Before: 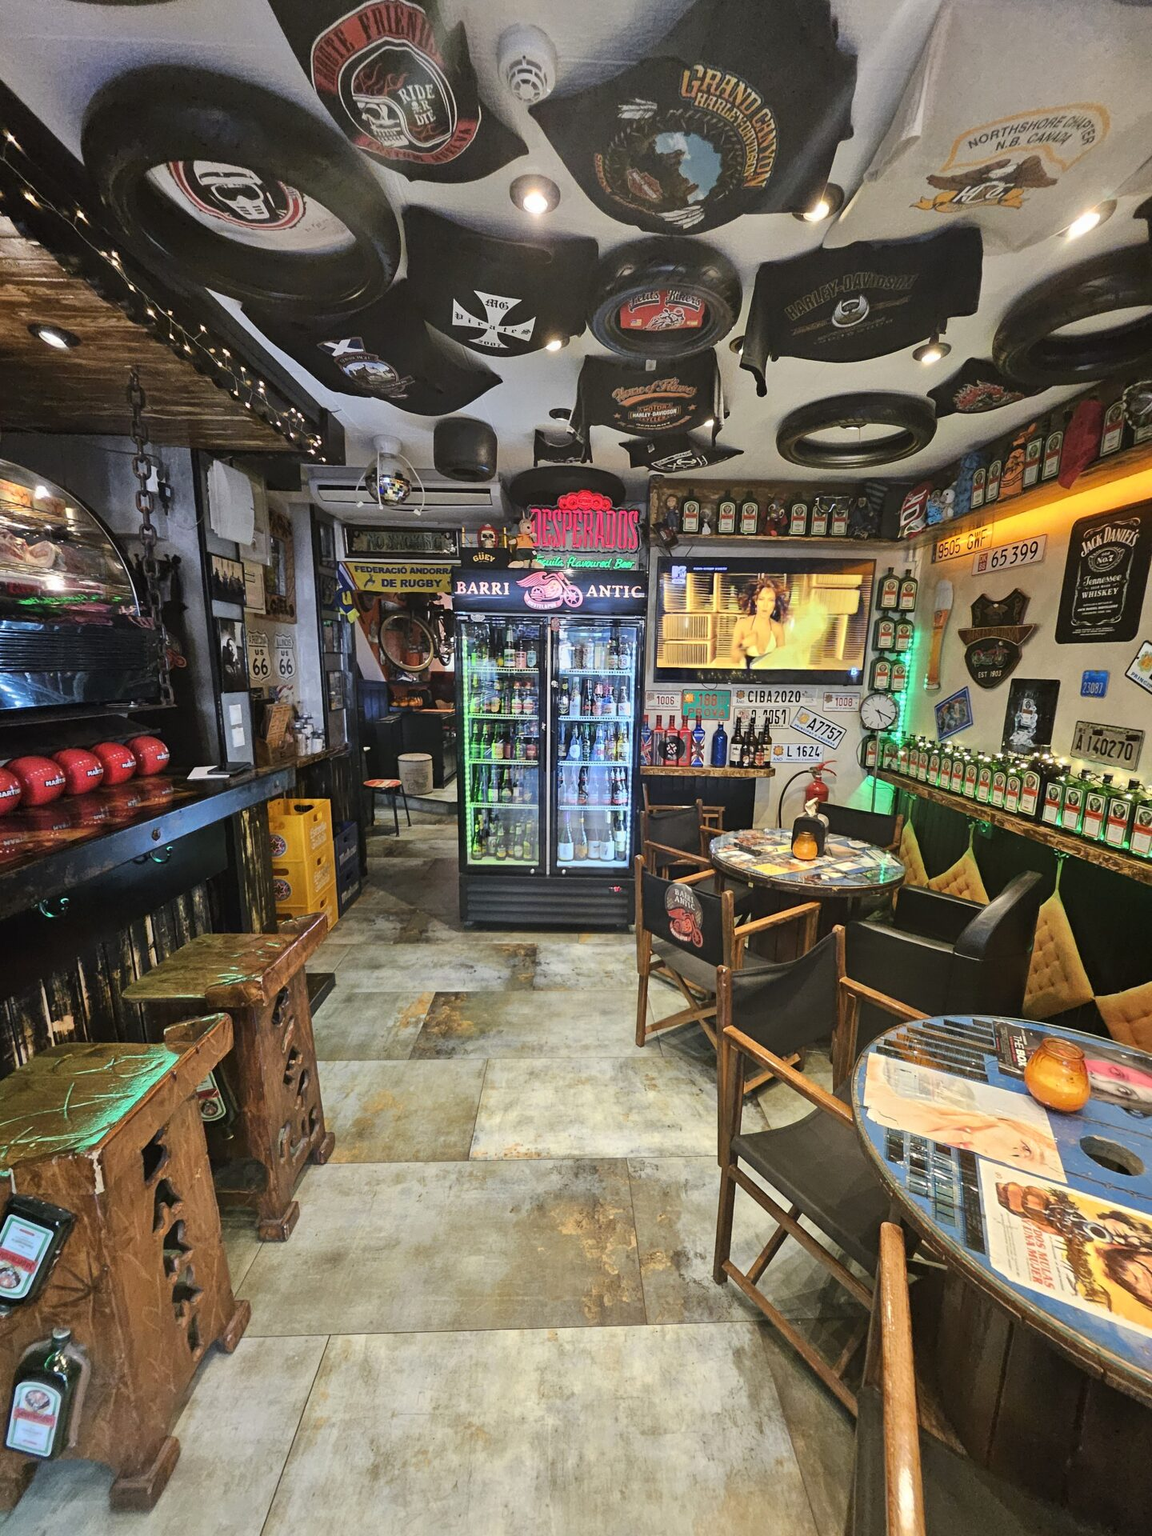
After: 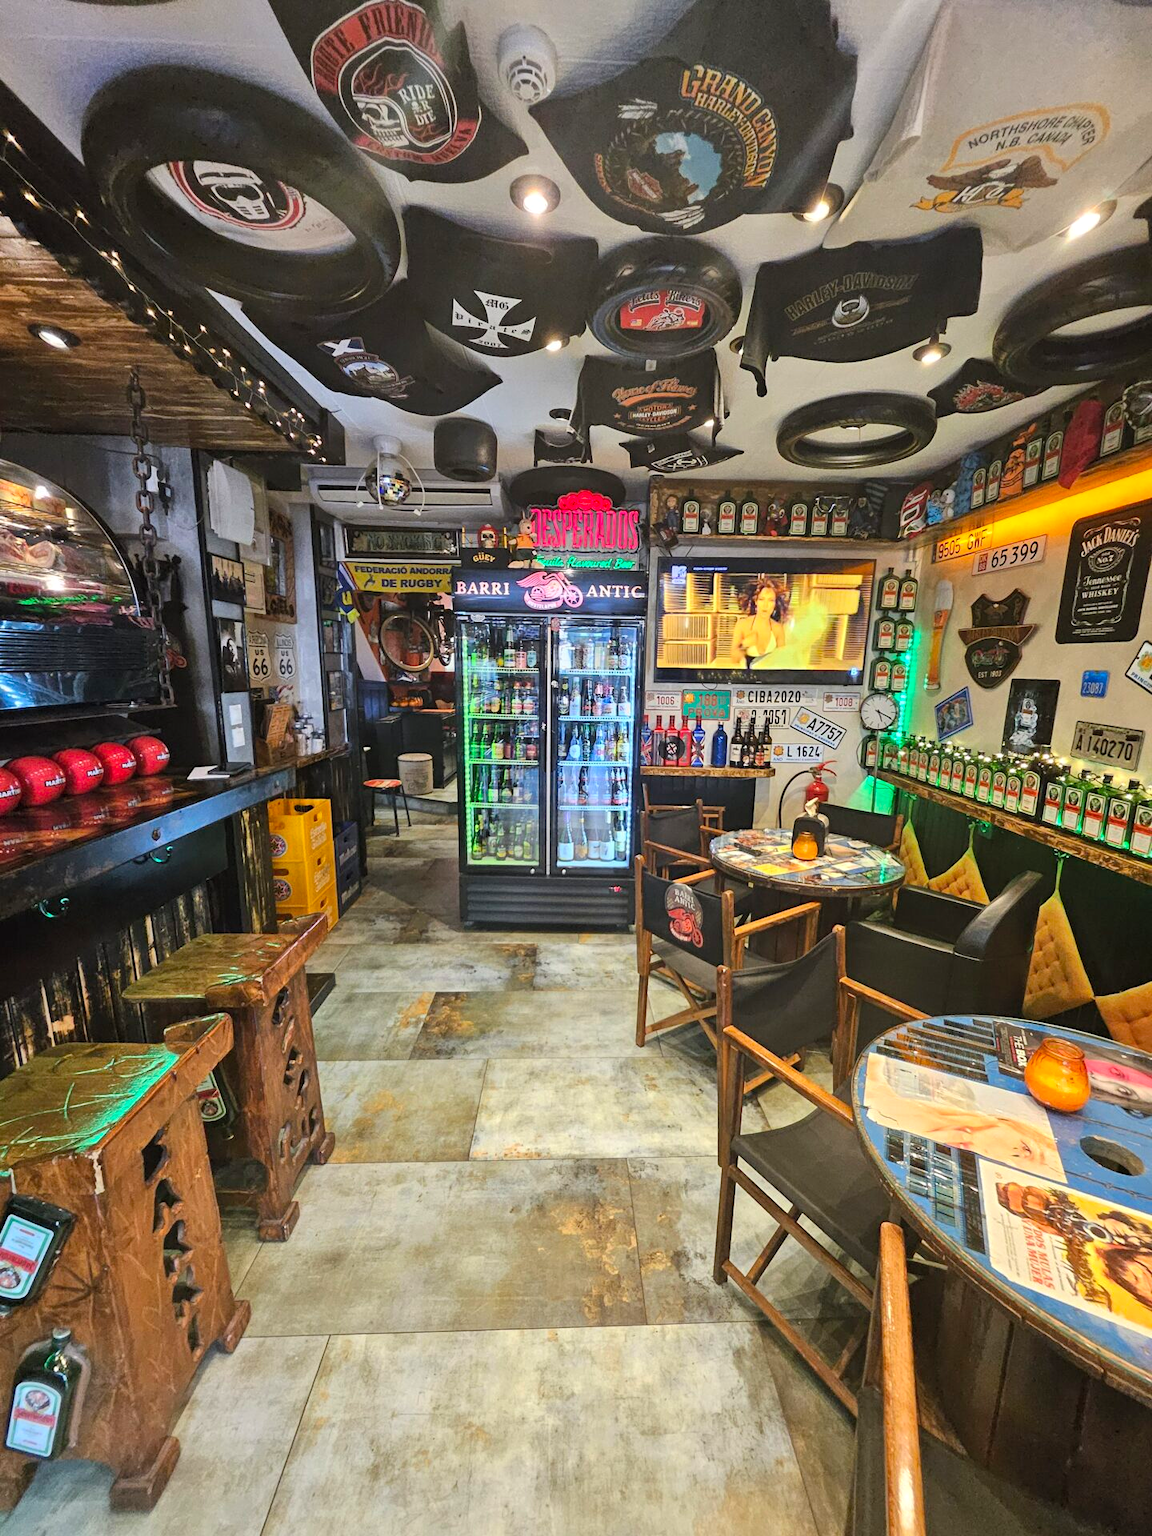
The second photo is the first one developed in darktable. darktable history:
contrast brightness saturation: contrast 0.033, brightness 0.059, saturation 0.132
local contrast: highlights 100%, shadows 99%, detail 119%, midtone range 0.2
